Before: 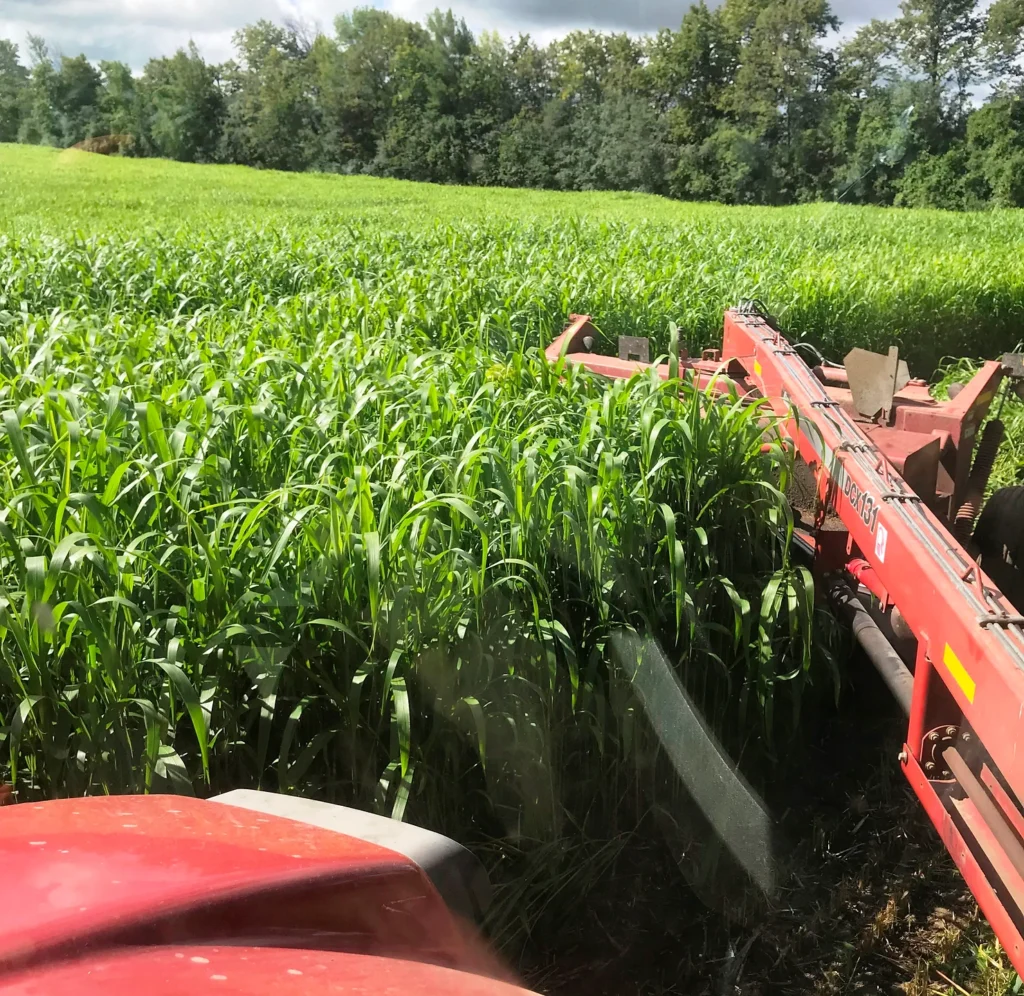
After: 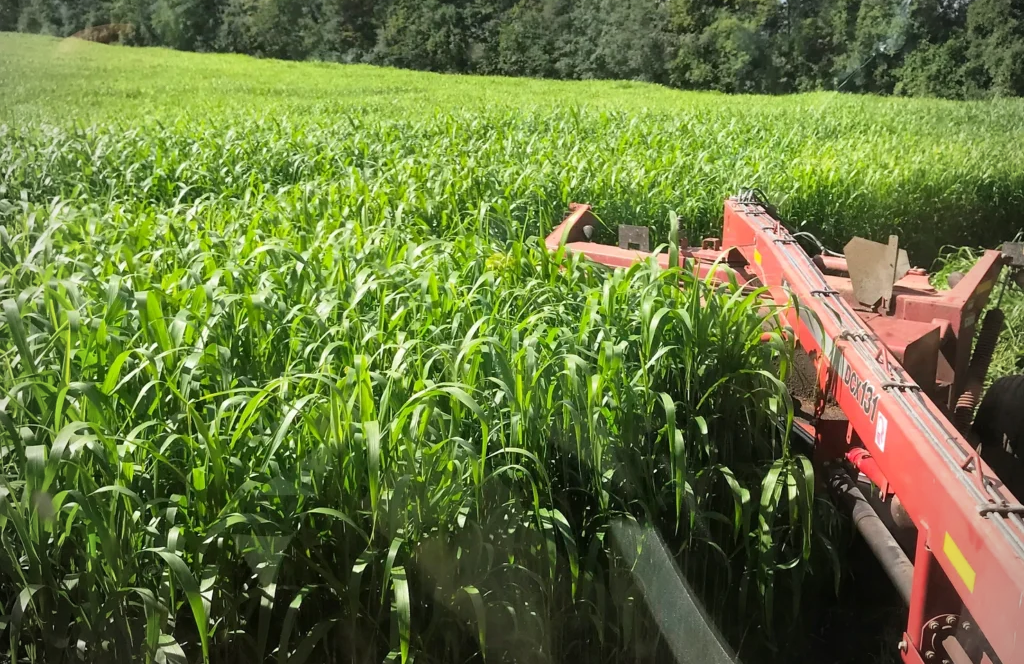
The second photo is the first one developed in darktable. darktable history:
crop: top 11.166%, bottom 22.168%
vignetting: on, module defaults
